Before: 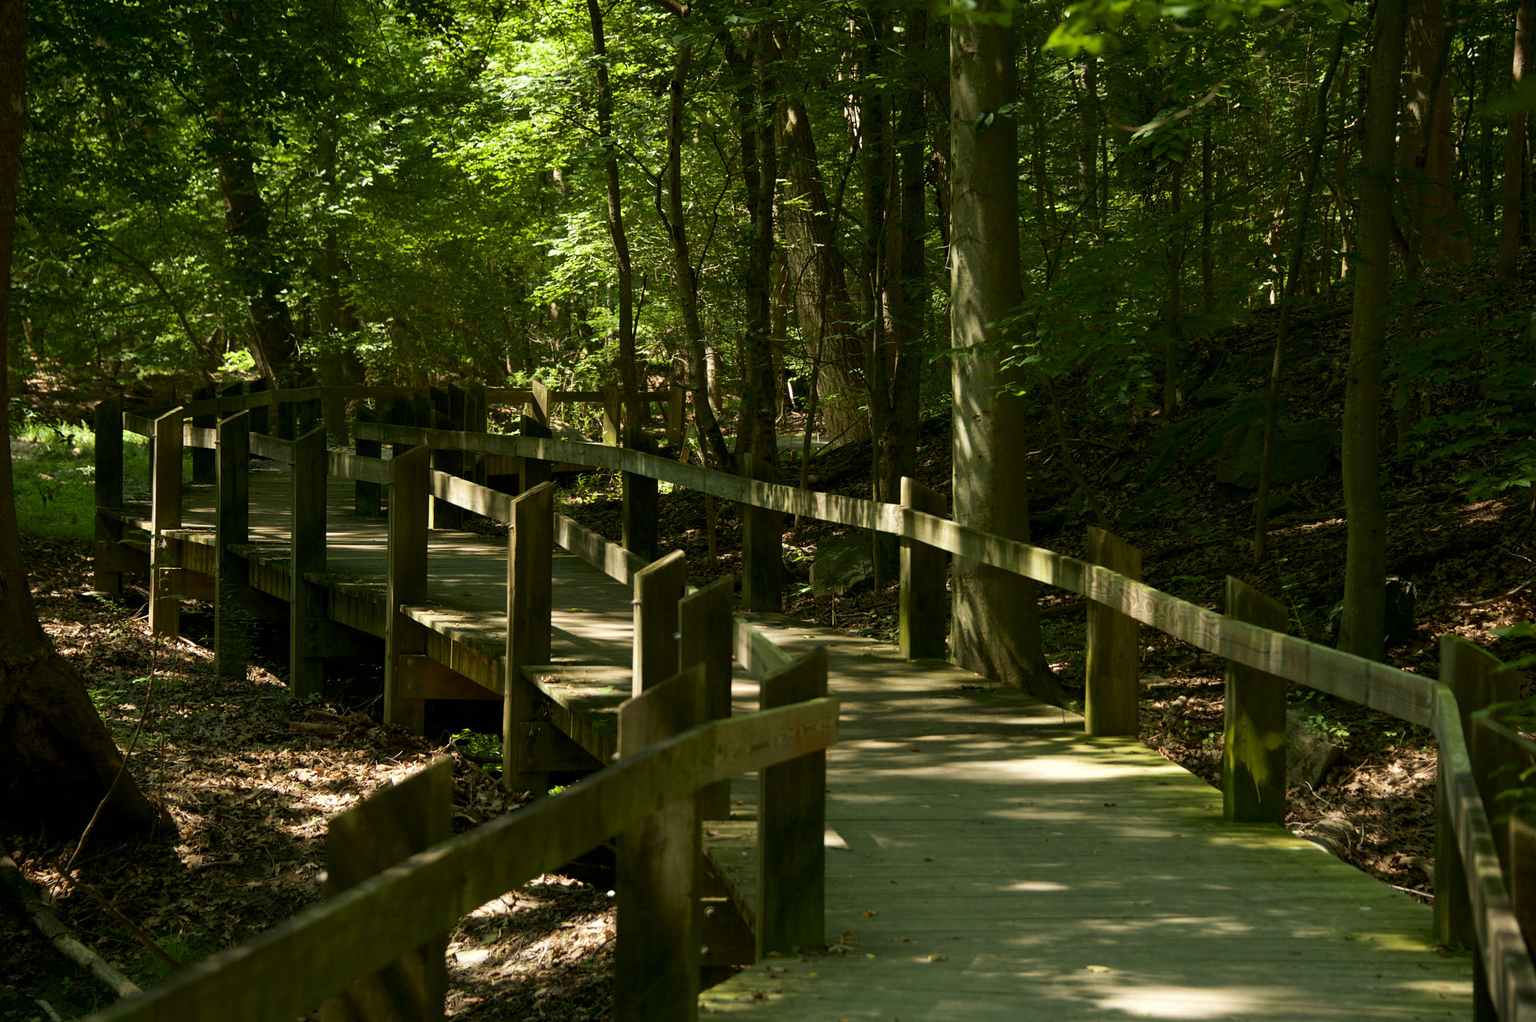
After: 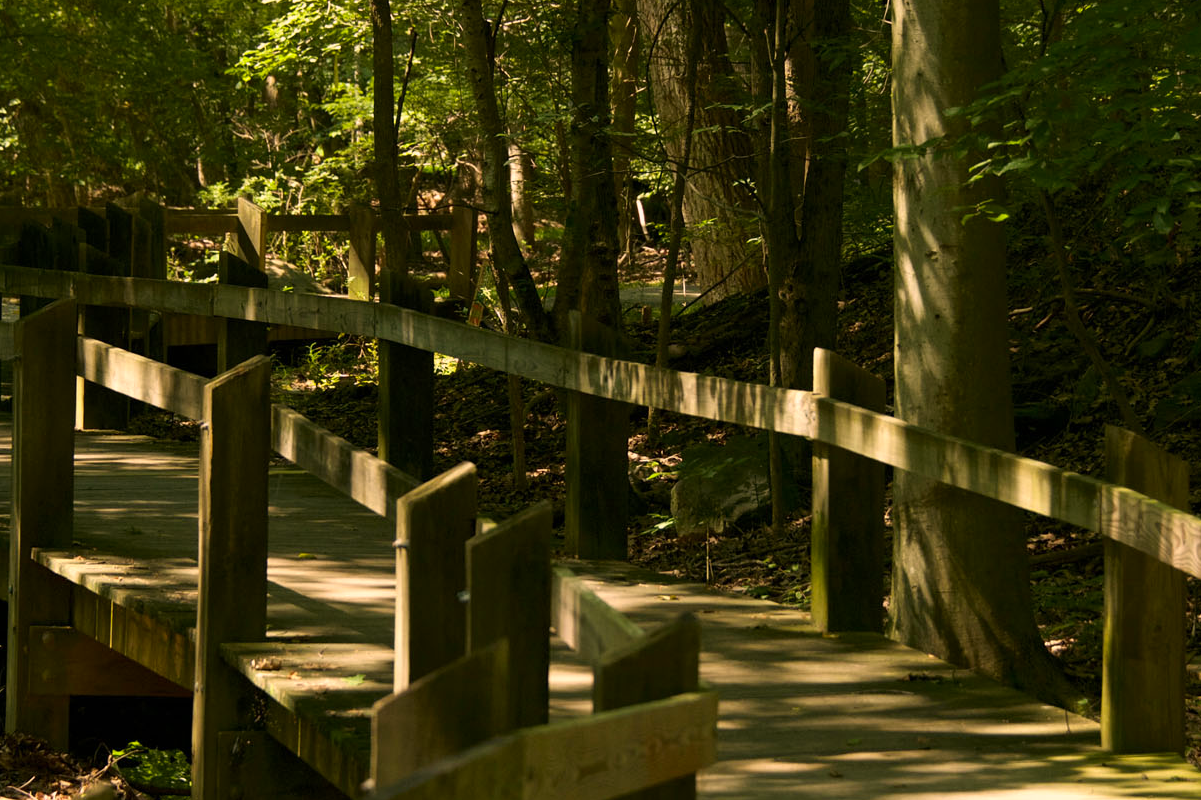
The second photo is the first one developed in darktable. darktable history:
color correction: highlights a* 11.83, highlights b* 12.29
crop: left 24.769%, top 24.86%, right 25.188%, bottom 24.997%
